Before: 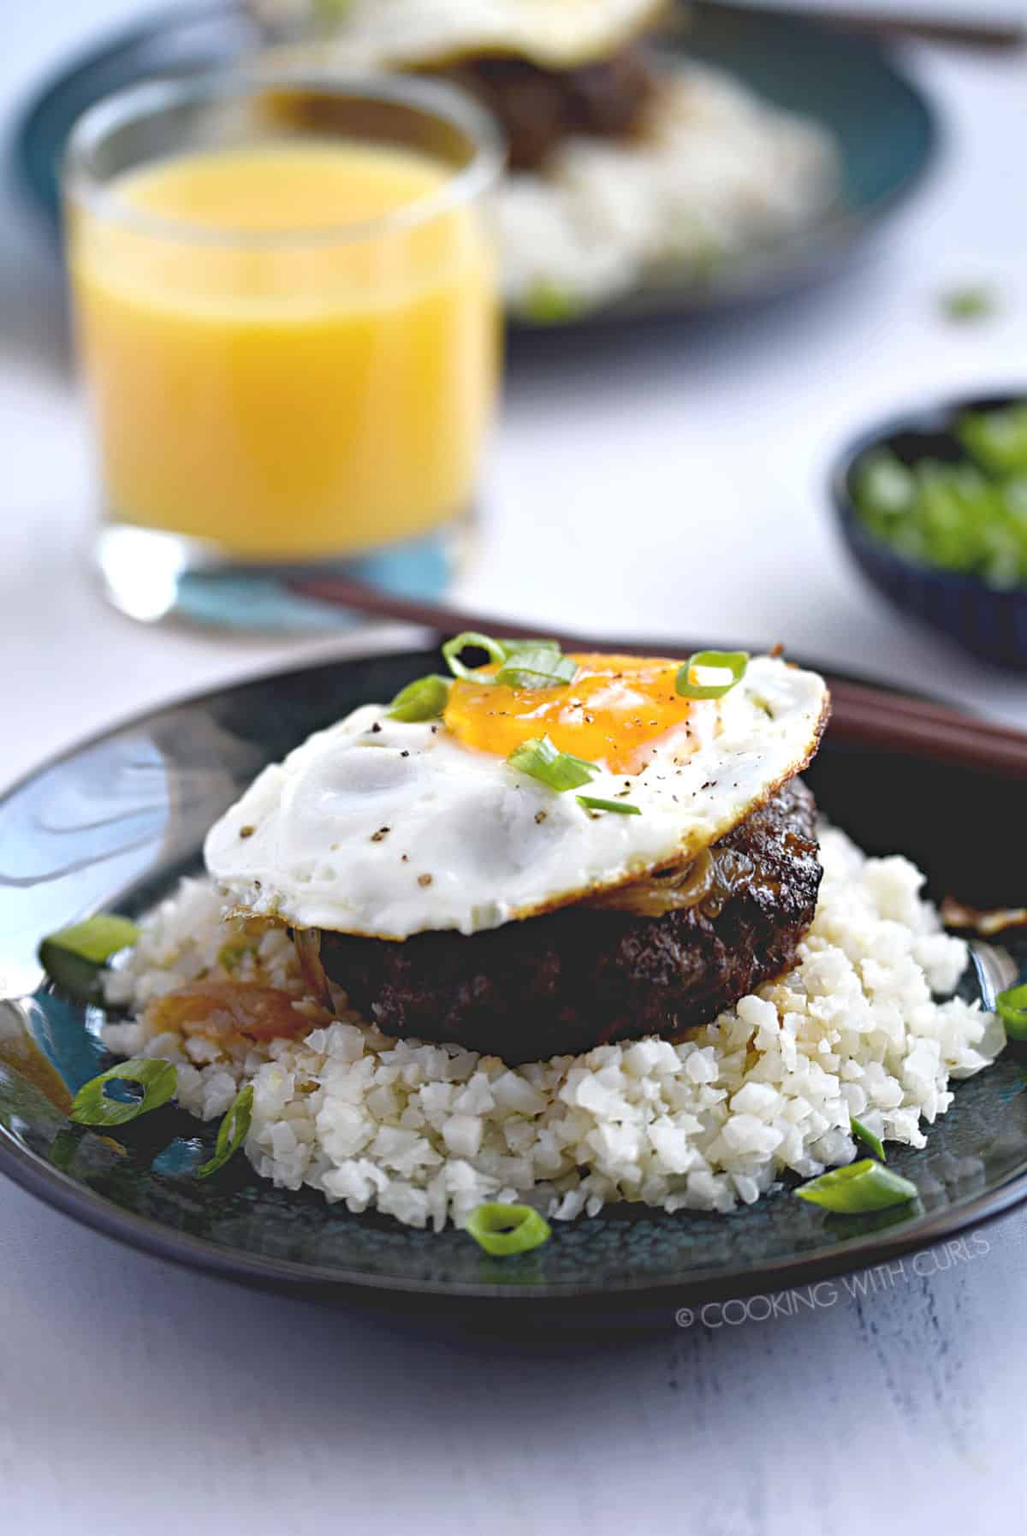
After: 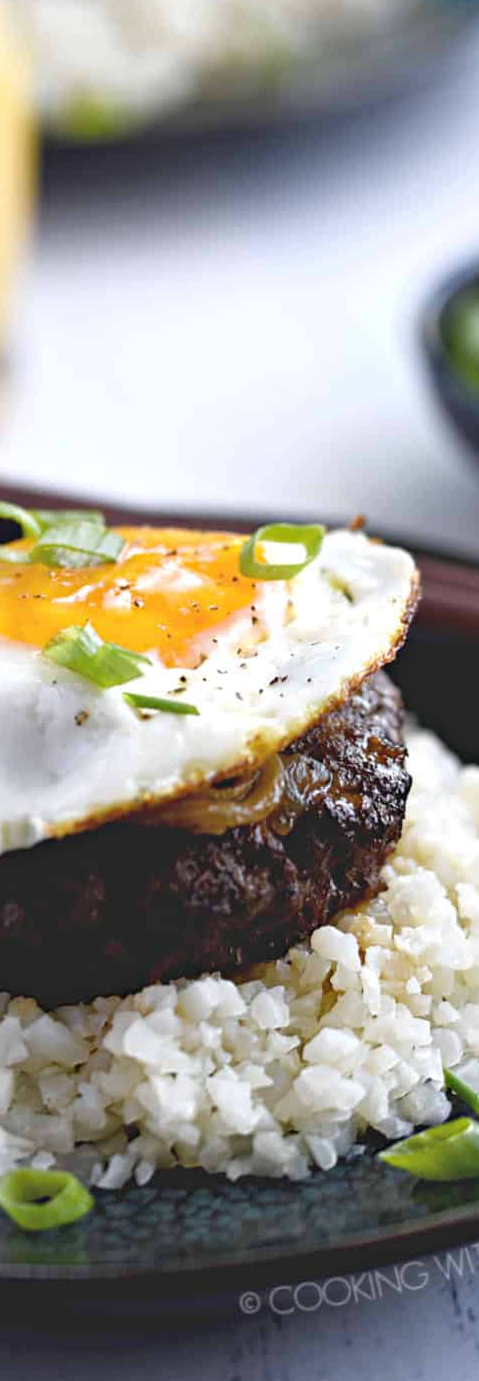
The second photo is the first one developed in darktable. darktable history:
crop: left 45.88%, top 13.239%, right 14.134%, bottom 9.821%
